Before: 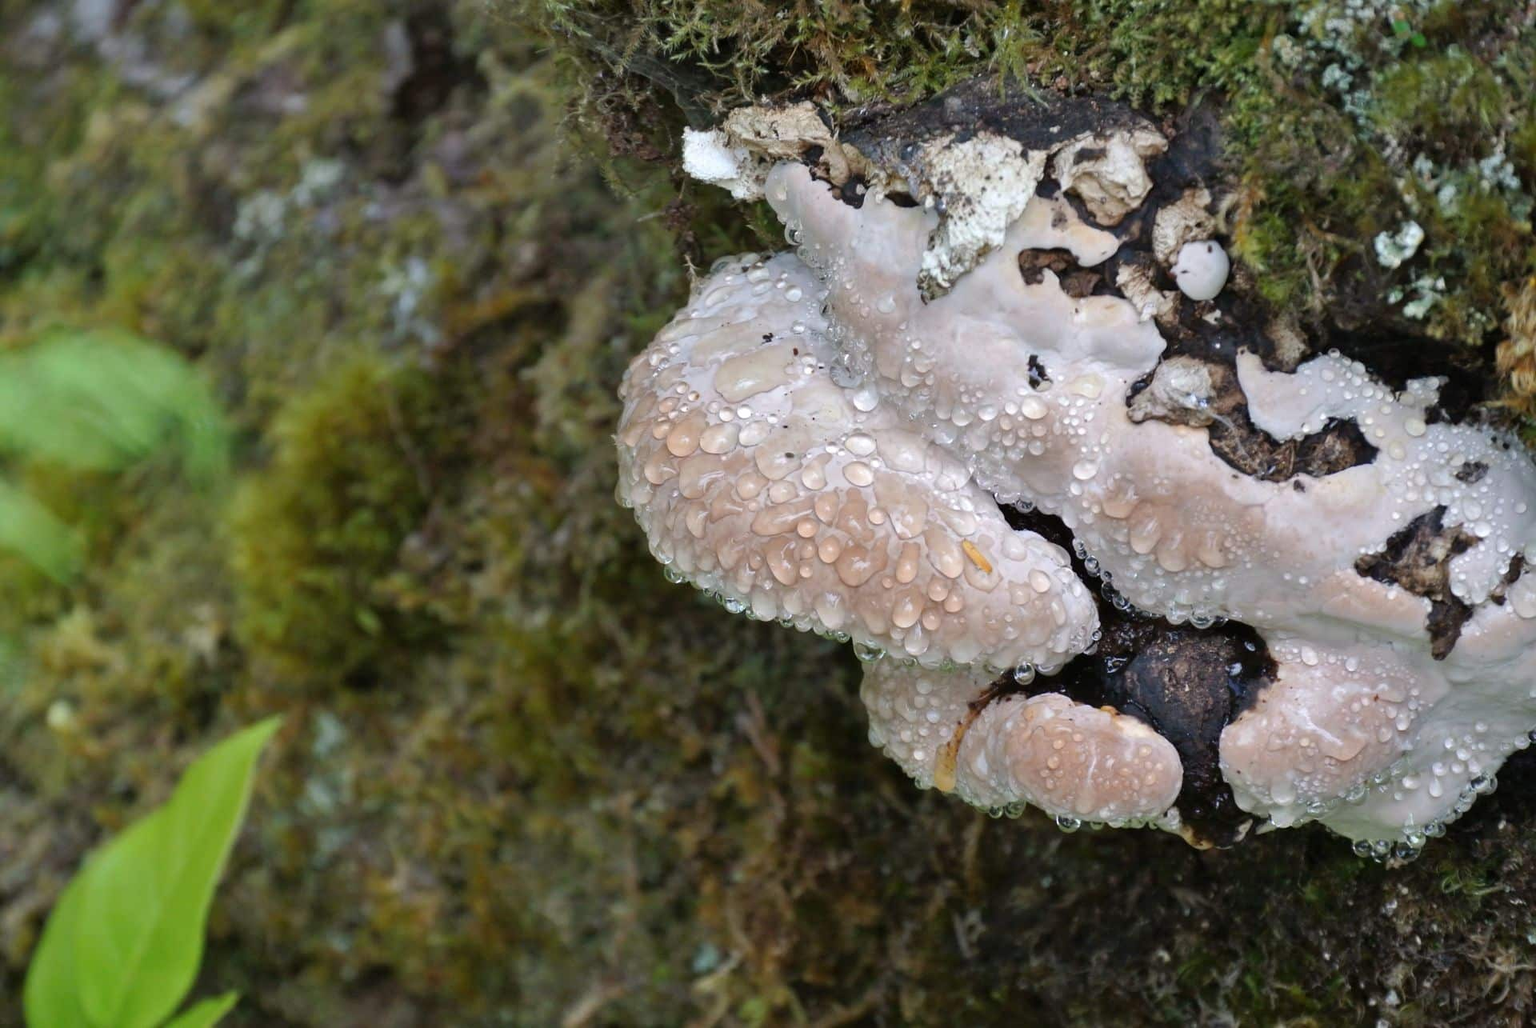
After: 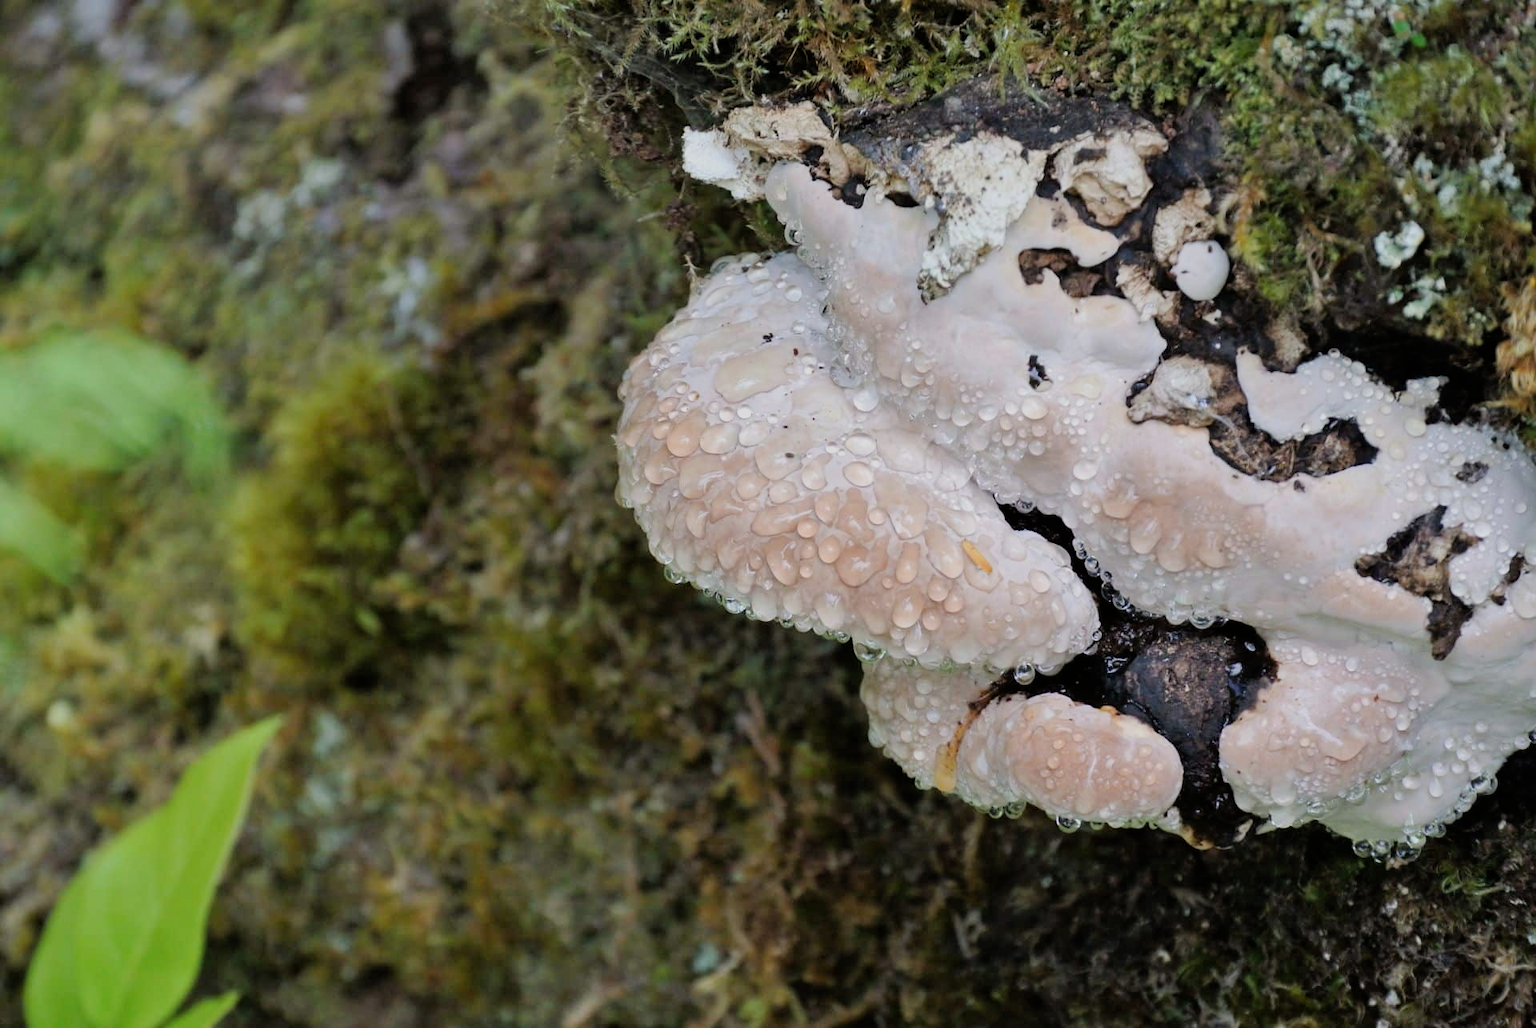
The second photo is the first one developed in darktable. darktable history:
exposure: exposure 0.236 EV, compensate highlight preservation false
filmic rgb: black relative exposure -7.65 EV, white relative exposure 4.56 EV, hardness 3.61
